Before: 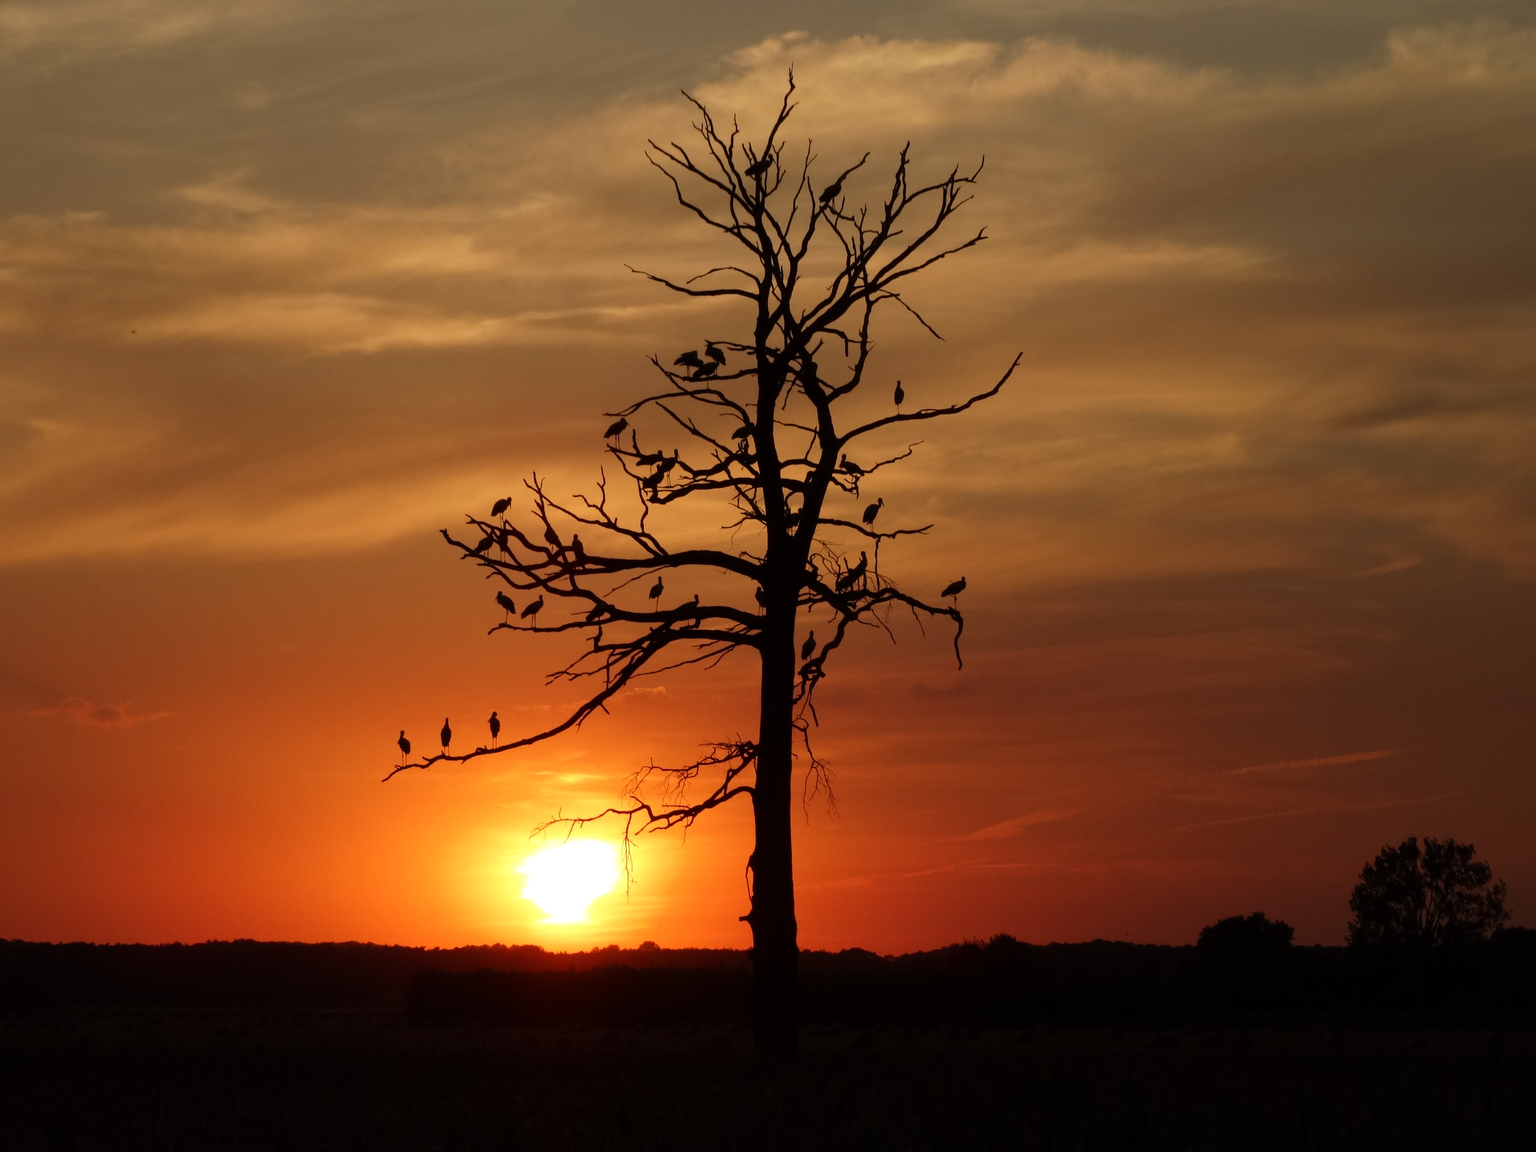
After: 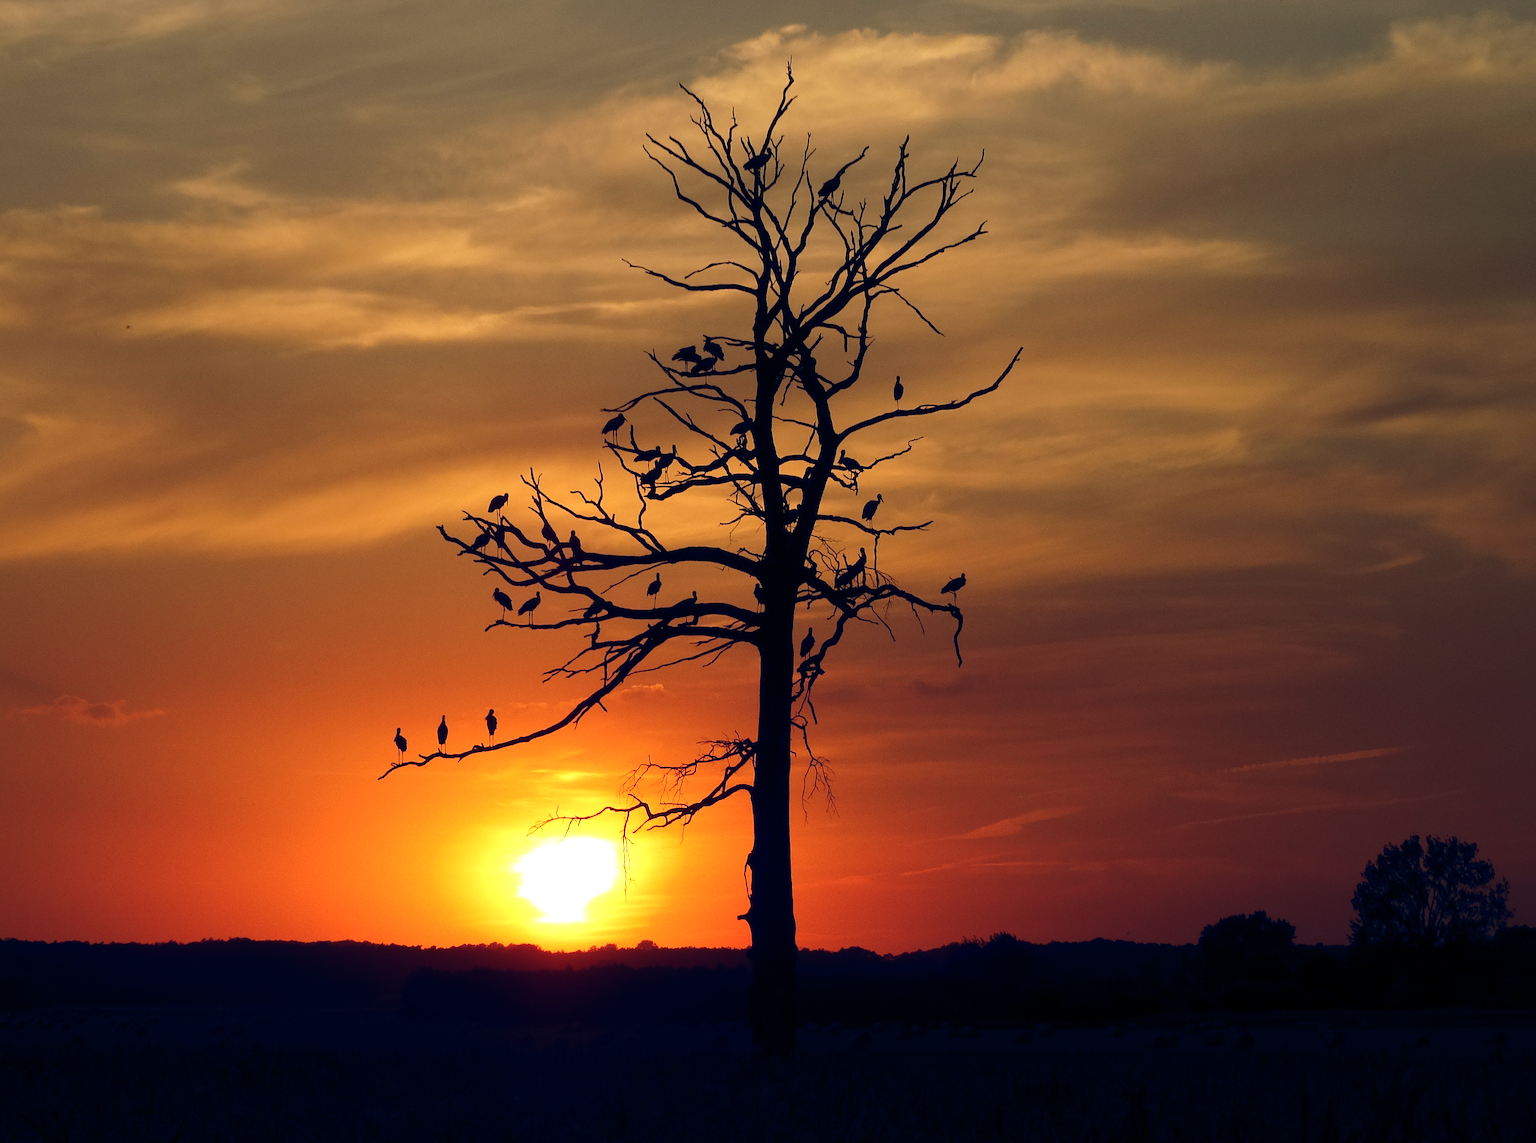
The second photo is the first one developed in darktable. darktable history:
tone equalizer: -8 EV -0.43 EV, -7 EV -0.409 EV, -6 EV -0.369 EV, -5 EV -0.226 EV, -3 EV 0.237 EV, -2 EV 0.355 EV, -1 EV 0.406 EV, +0 EV 0.434 EV, edges refinement/feathering 500, mask exposure compensation -1.57 EV, preserve details no
crop: left 0.427%, top 0.648%, right 0.162%, bottom 0.657%
color balance rgb: shadows lift › chroma 2.056%, shadows lift › hue 214.99°, global offset › chroma 0.129%, global offset › hue 253.81°, perceptual saturation grading › global saturation 0.05%, global vibrance 23.876%
sharpen: on, module defaults
